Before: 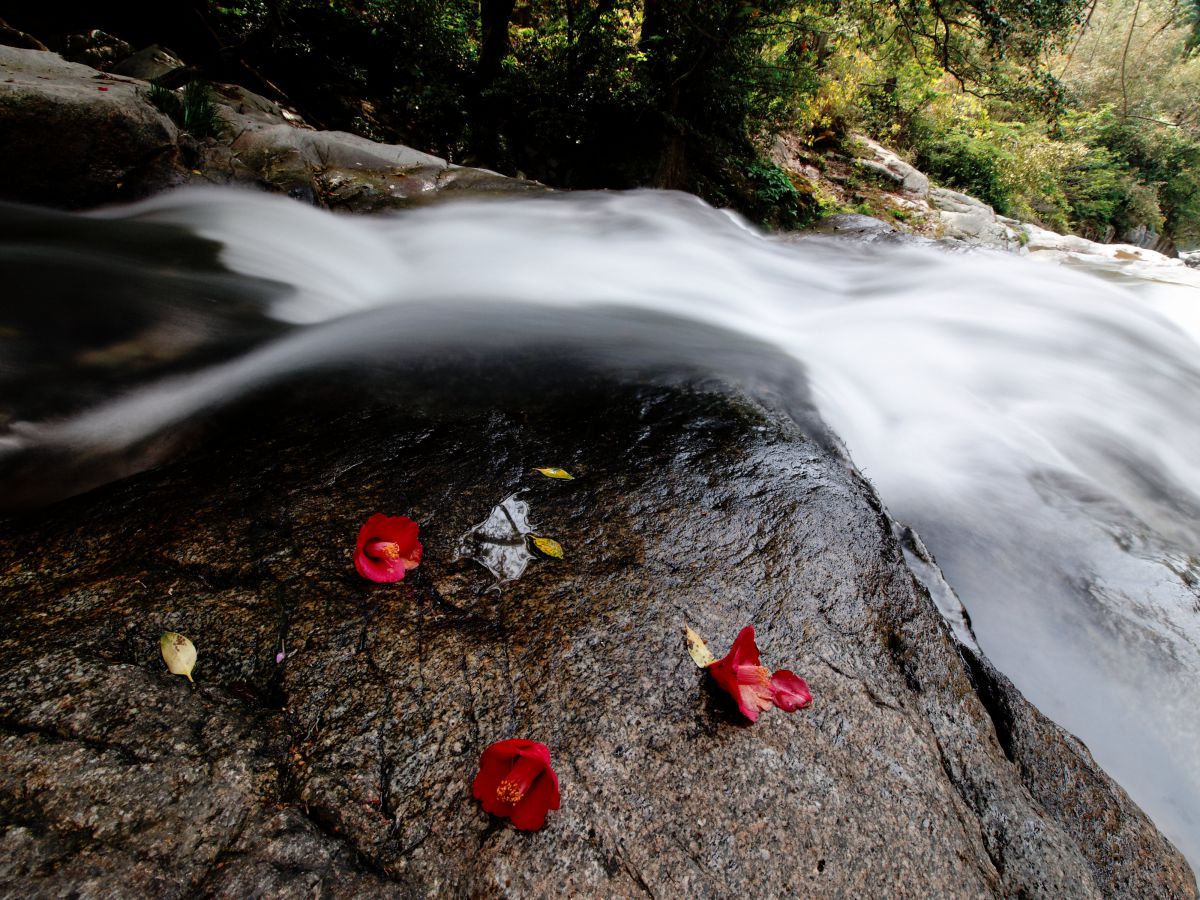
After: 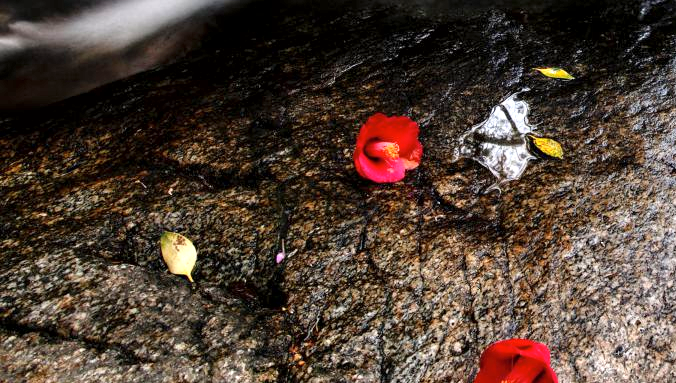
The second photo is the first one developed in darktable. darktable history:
exposure: black level correction 0.001, exposure 1.129 EV, compensate exposure bias true, compensate highlight preservation false
contrast brightness saturation: contrast 0.05, brightness 0.06, saturation 0.01
crop: top 44.483%, right 43.593%, bottom 12.892%
